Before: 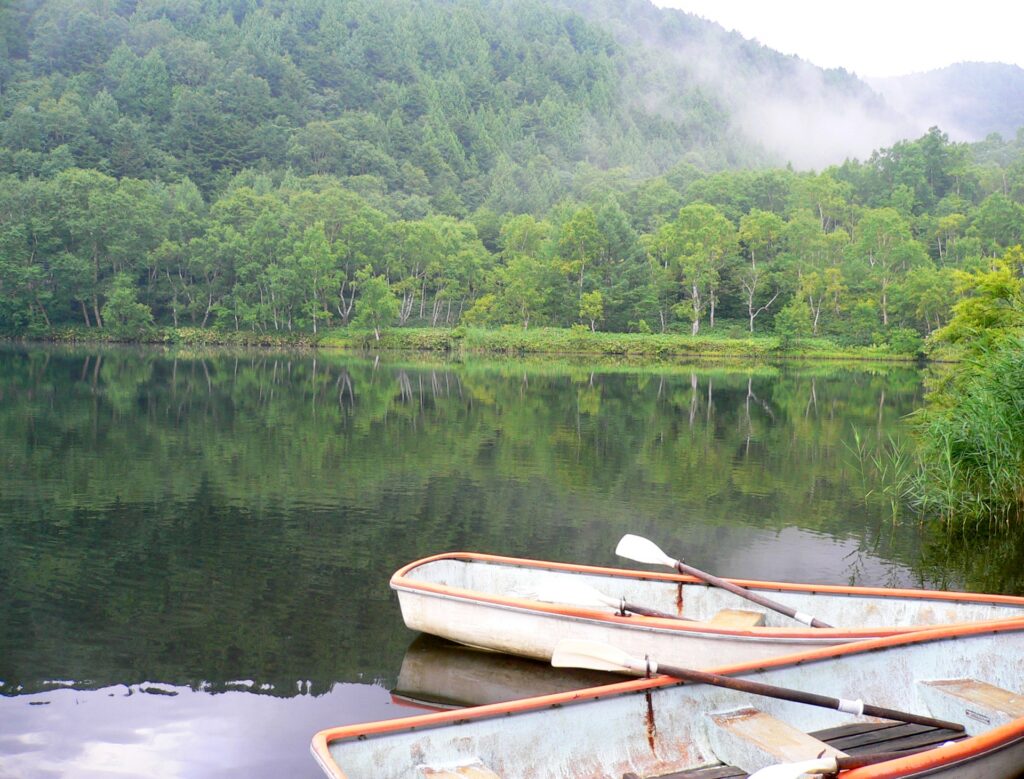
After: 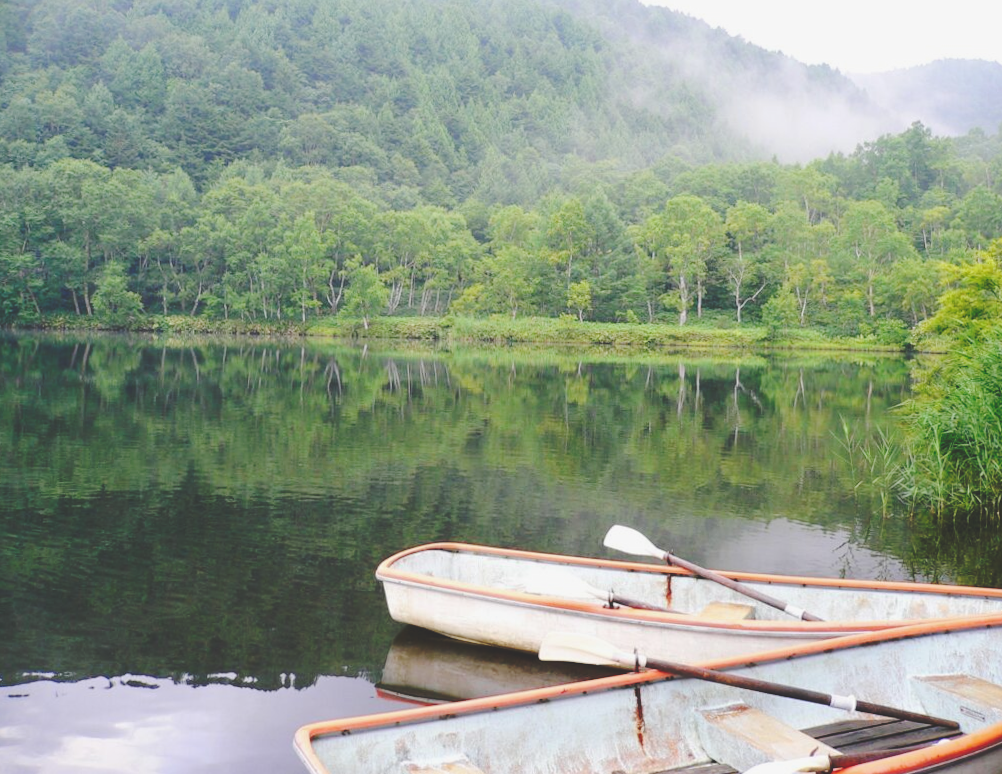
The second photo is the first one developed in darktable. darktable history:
rotate and perspective: rotation 0.226°, lens shift (vertical) -0.042, crop left 0.023, crop right 0.982, crop top 0.006, crop bottom 0.994
base curve: curves: ch0 [(0, 0.024) (0.055, 0.065) (0.121, 0.166) (0.236, 0.319) (0.693, 0.726) (1, 1)], preserve colors none
exposure: black level correction 0.001, exposure -0.125 EV, compensate exposure bias true, compensate highlight preservation false
